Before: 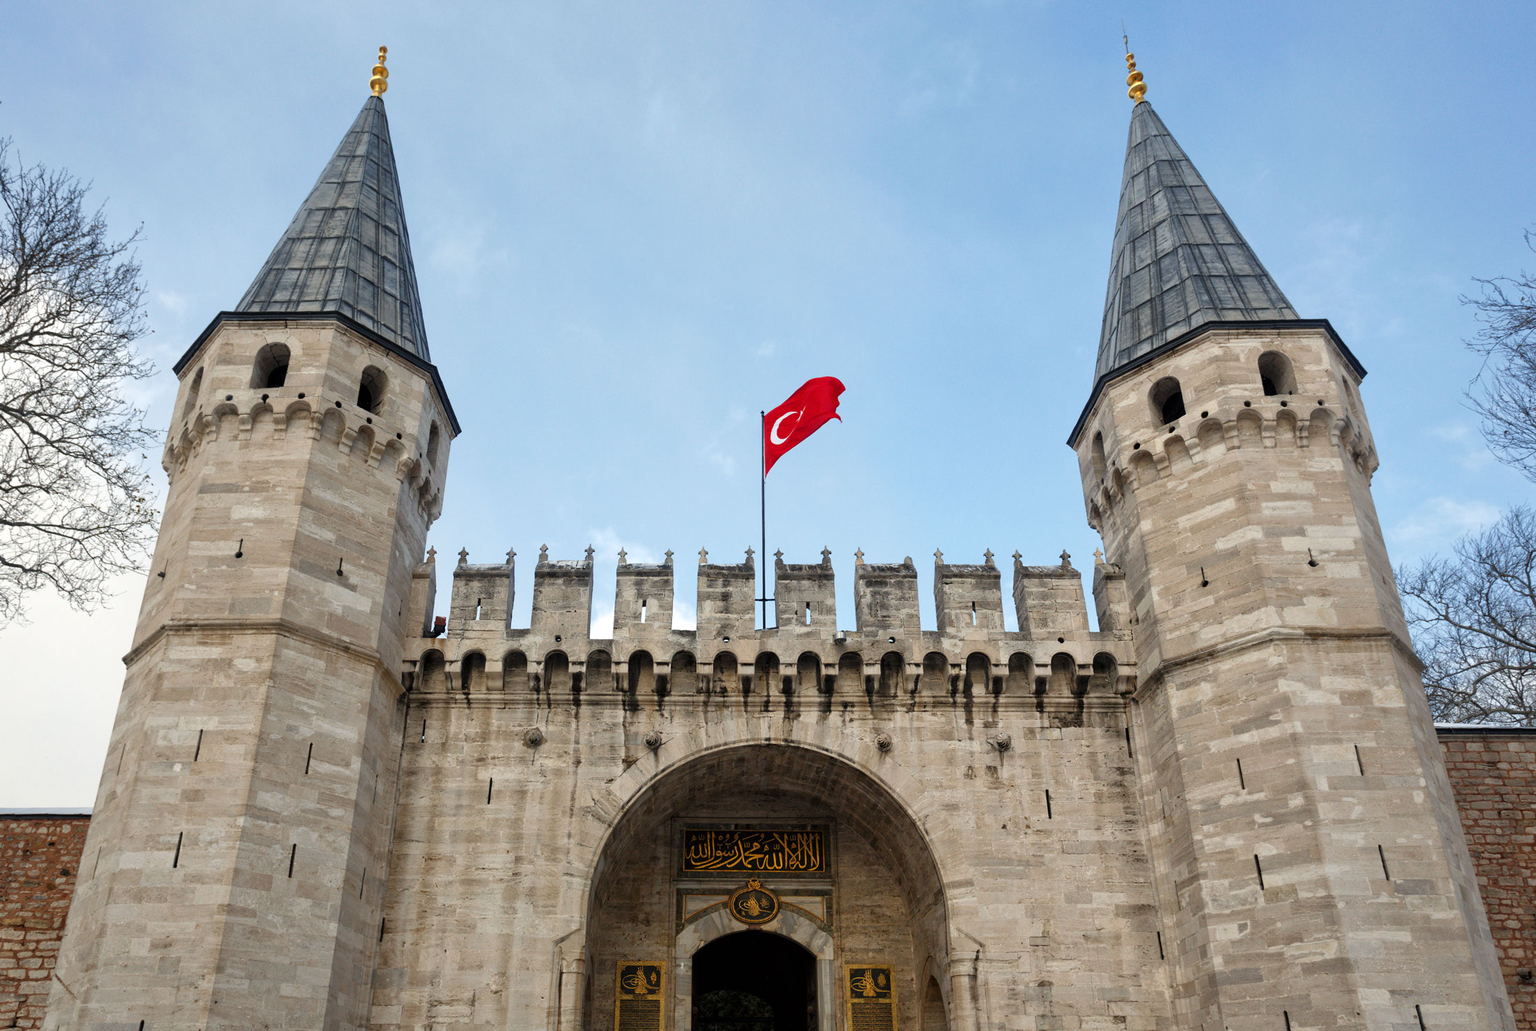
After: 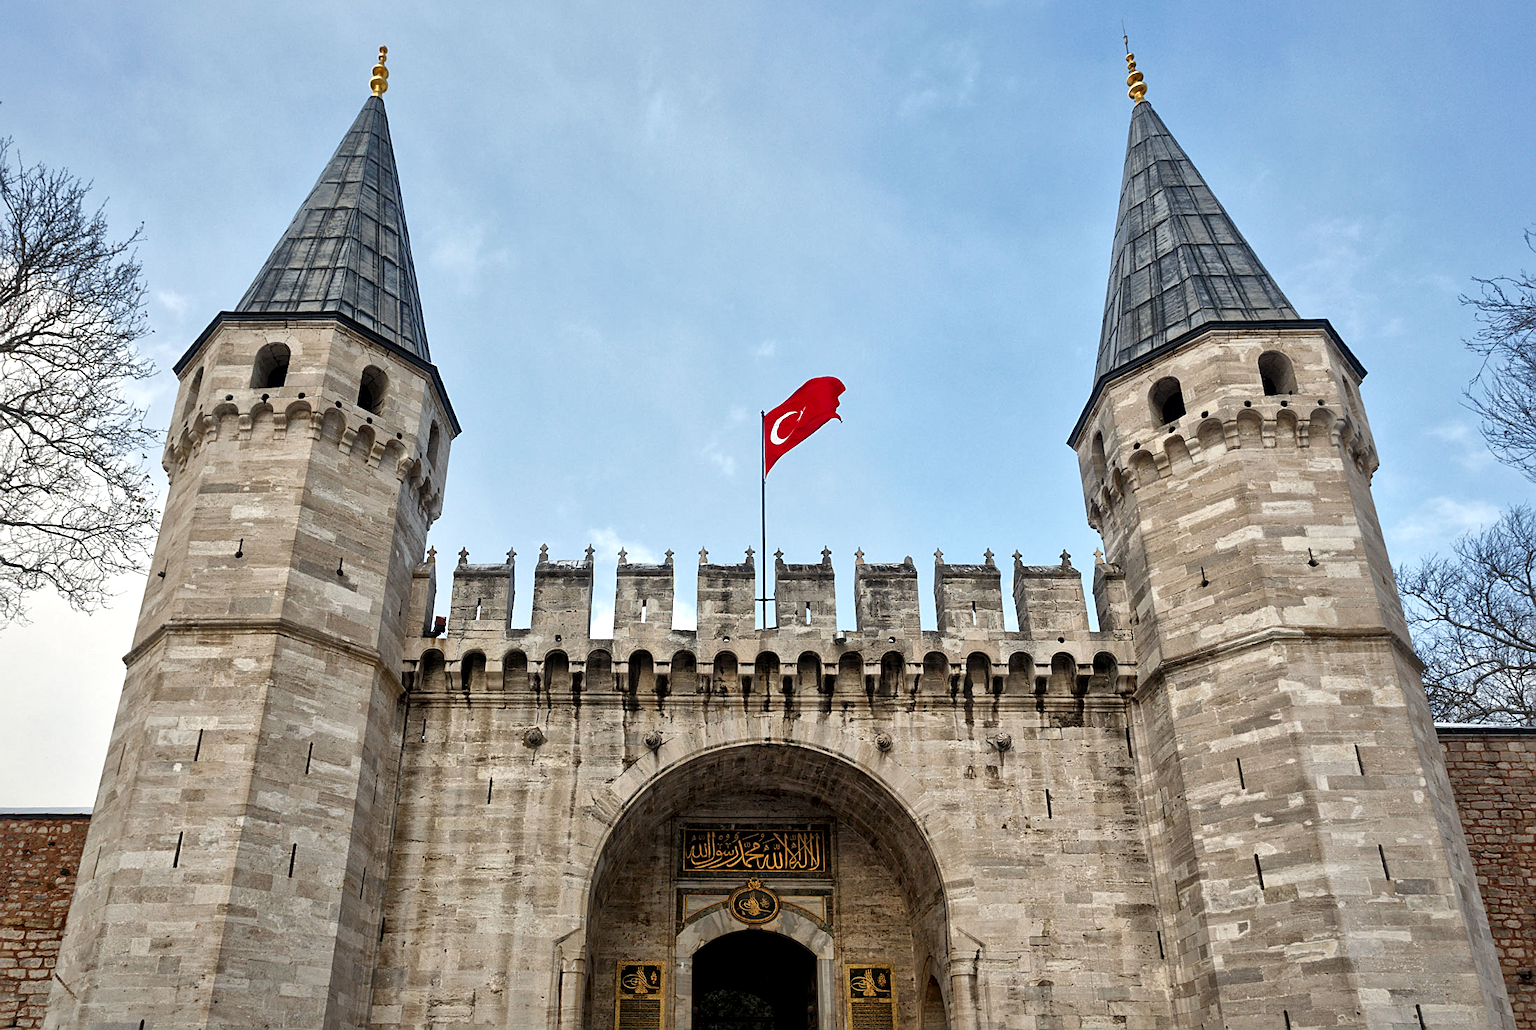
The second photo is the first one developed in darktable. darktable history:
local contrast: mode bilateral grid, contrast 20, coarseness 50, detail 171%, midtone range 0.2
sharpen: on, module defaults
